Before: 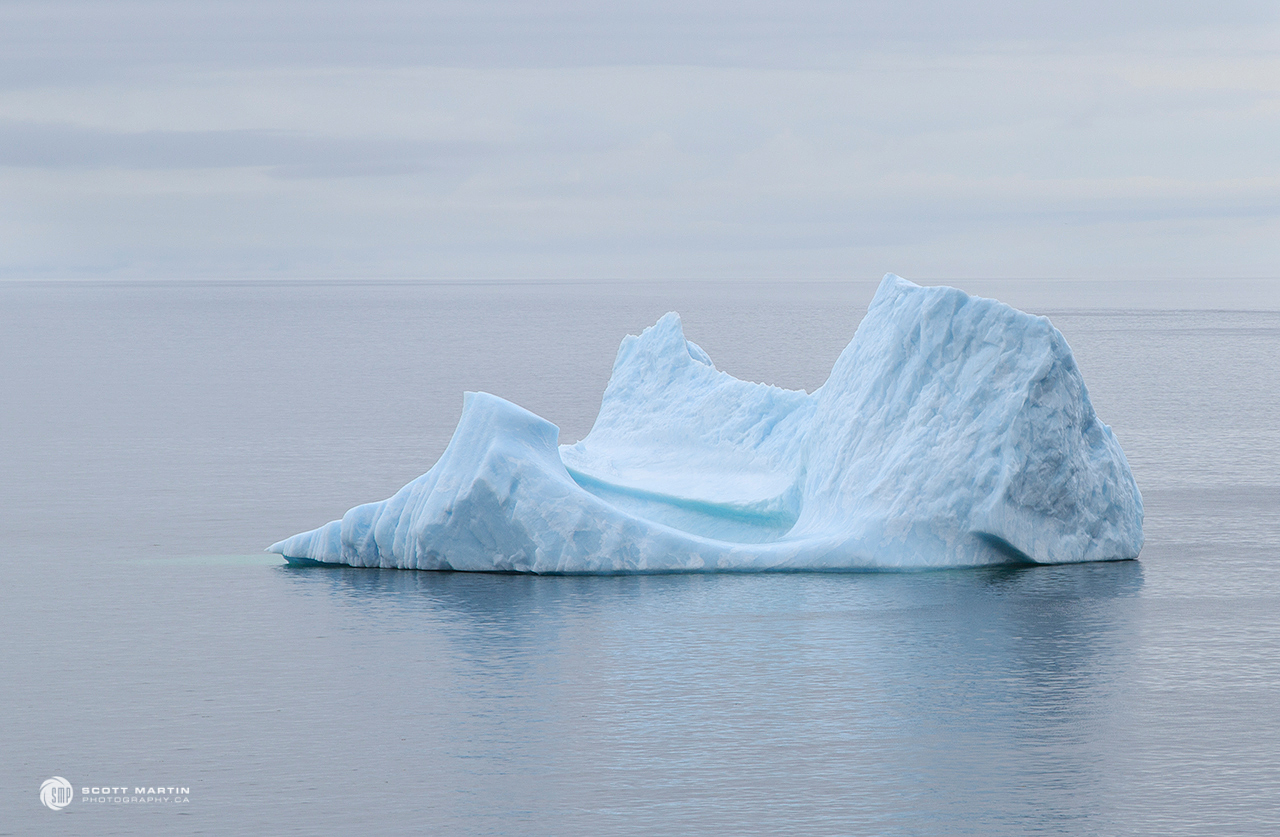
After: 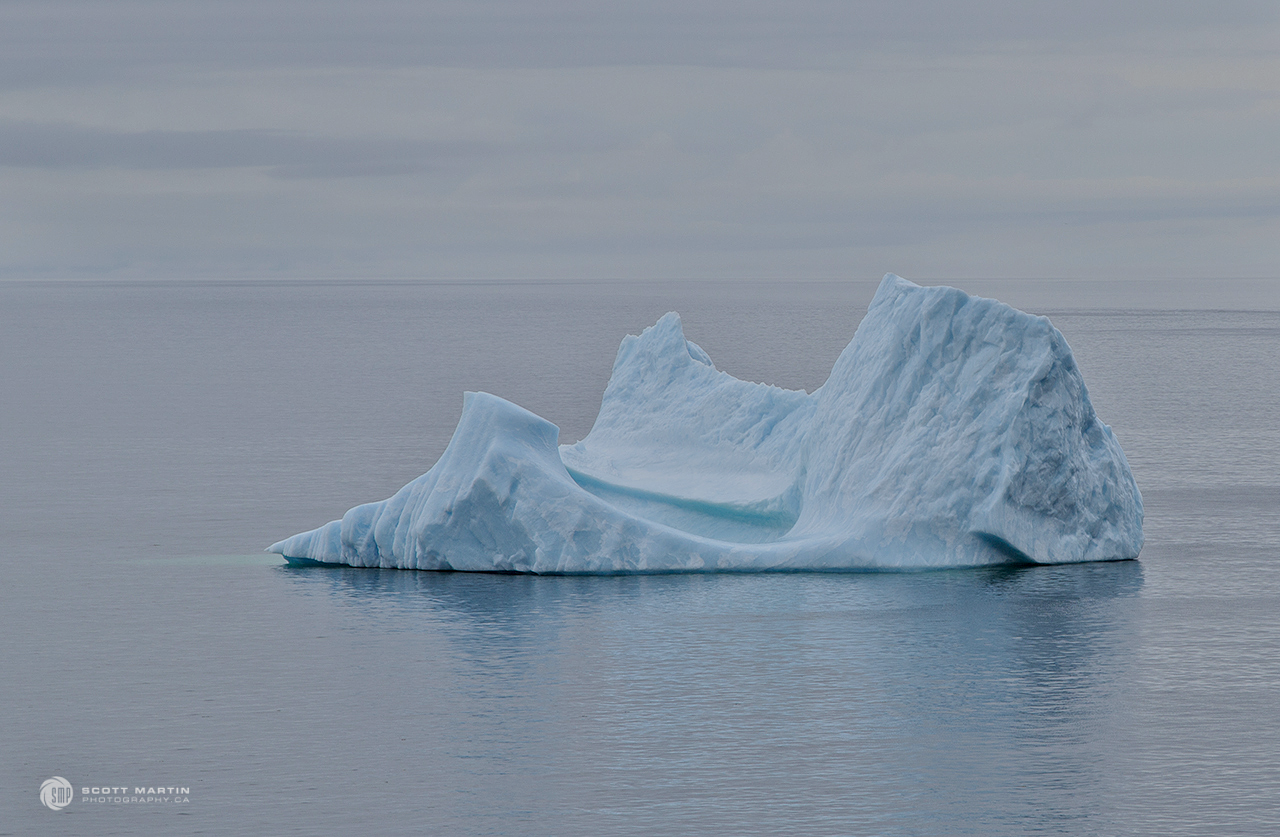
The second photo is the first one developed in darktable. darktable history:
color zones: curves: ch0 [(0.224, 0.526) (0.75, 0.5)]; ch1 [(0.055, 0.526) (0.224, 0.761) (0.377, 0.526) (0.75, 0.5)]
tone equalizer: -8 EV -0.002 EV, -7 EV 0.005 EV, -6 EV -0.008 EV, -5 EV 0.007 EV, -4 EV -0.042 EV, -3 EV -0.233 EV, -2 EV -0.662 EV, -1 EV -0.983 EV, +0 EV -0.969 EV, smoothing diameter 2%, edges refinement/feathering 20, mask exposure compensation -1.57 EV, filter diffusion 5
local contrast: highlights 25%, shadows 75%, midtone range 0.75
